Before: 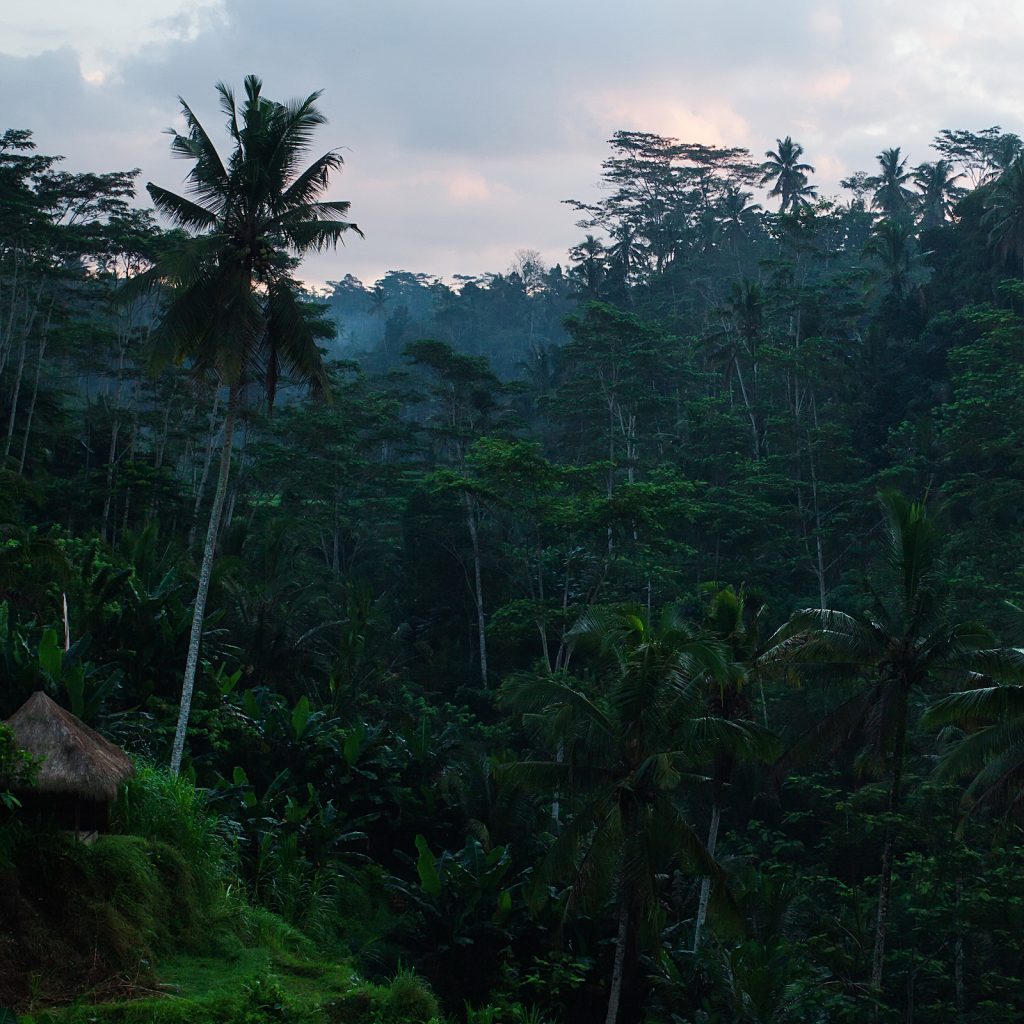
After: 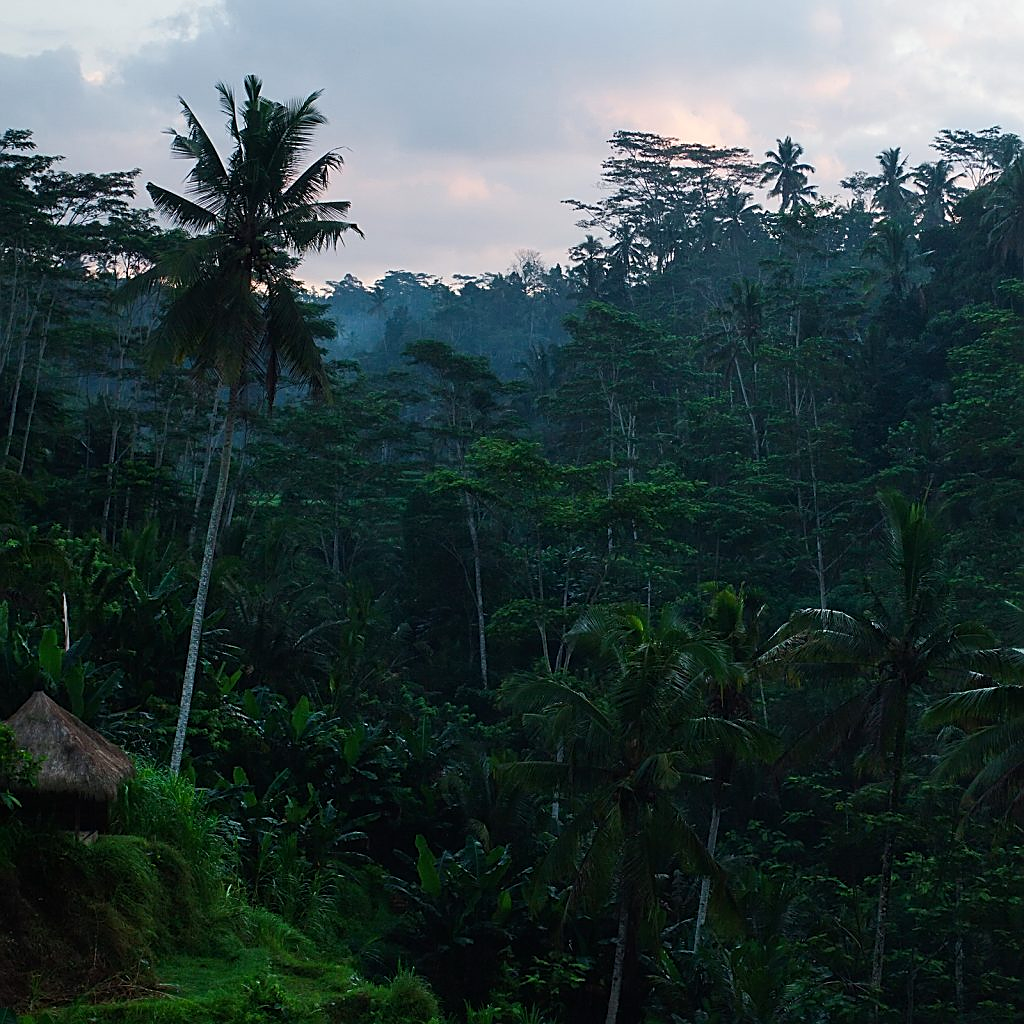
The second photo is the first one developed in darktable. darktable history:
color correction: highlights b* -0.044, saturation 1.06
sharpen: on, module defaults
